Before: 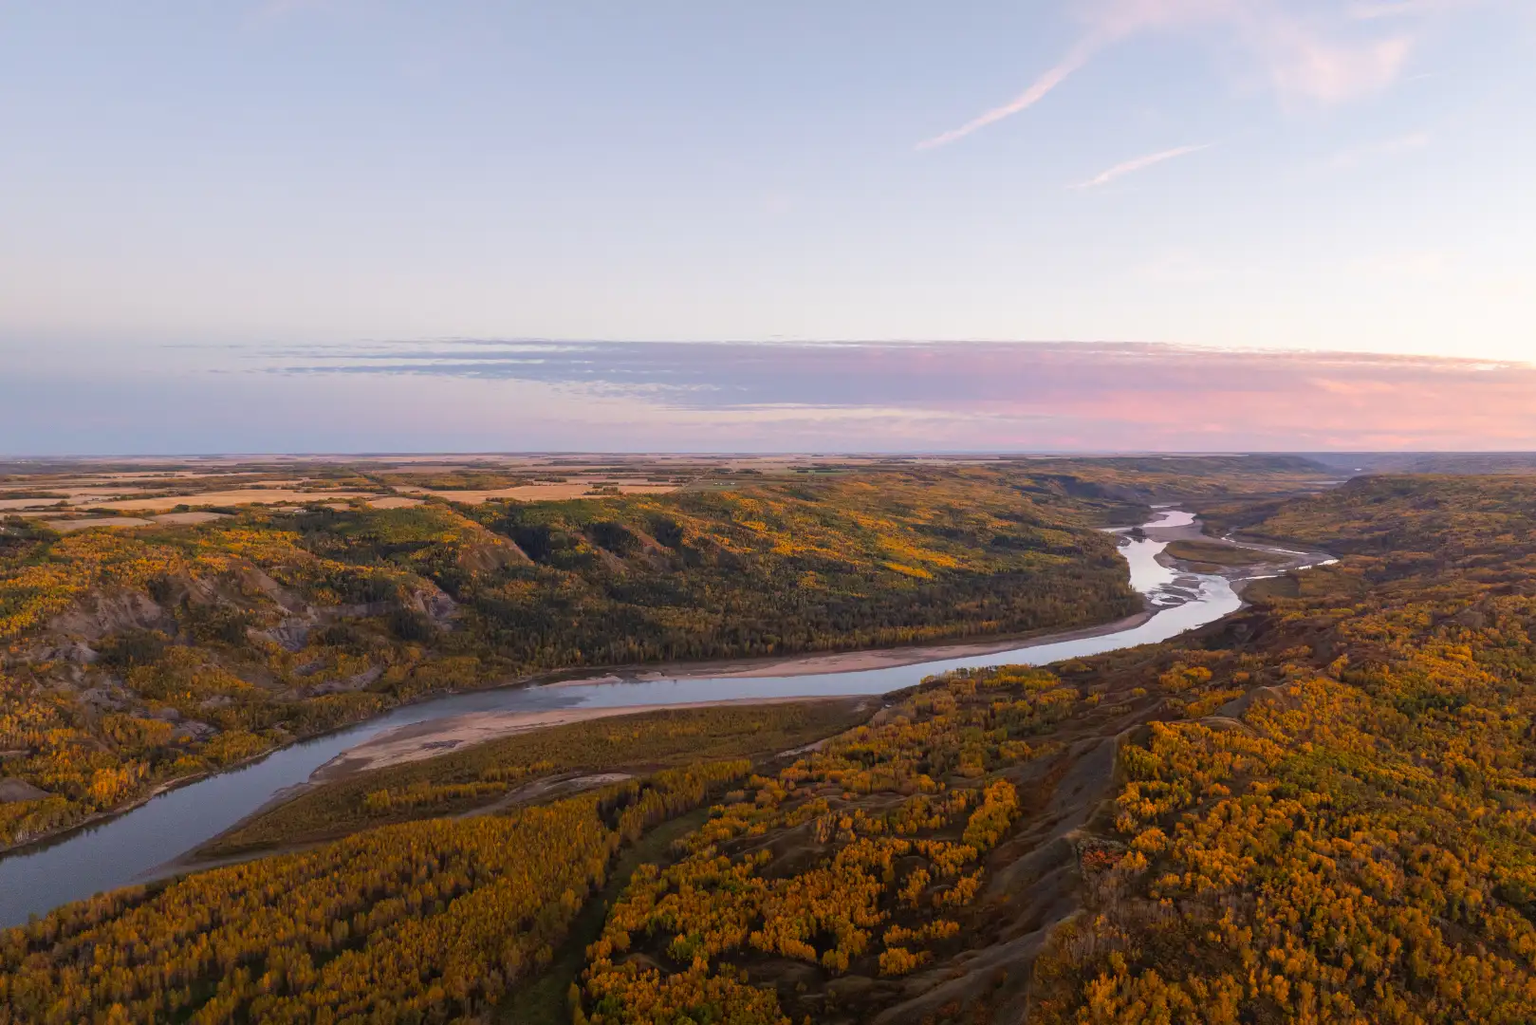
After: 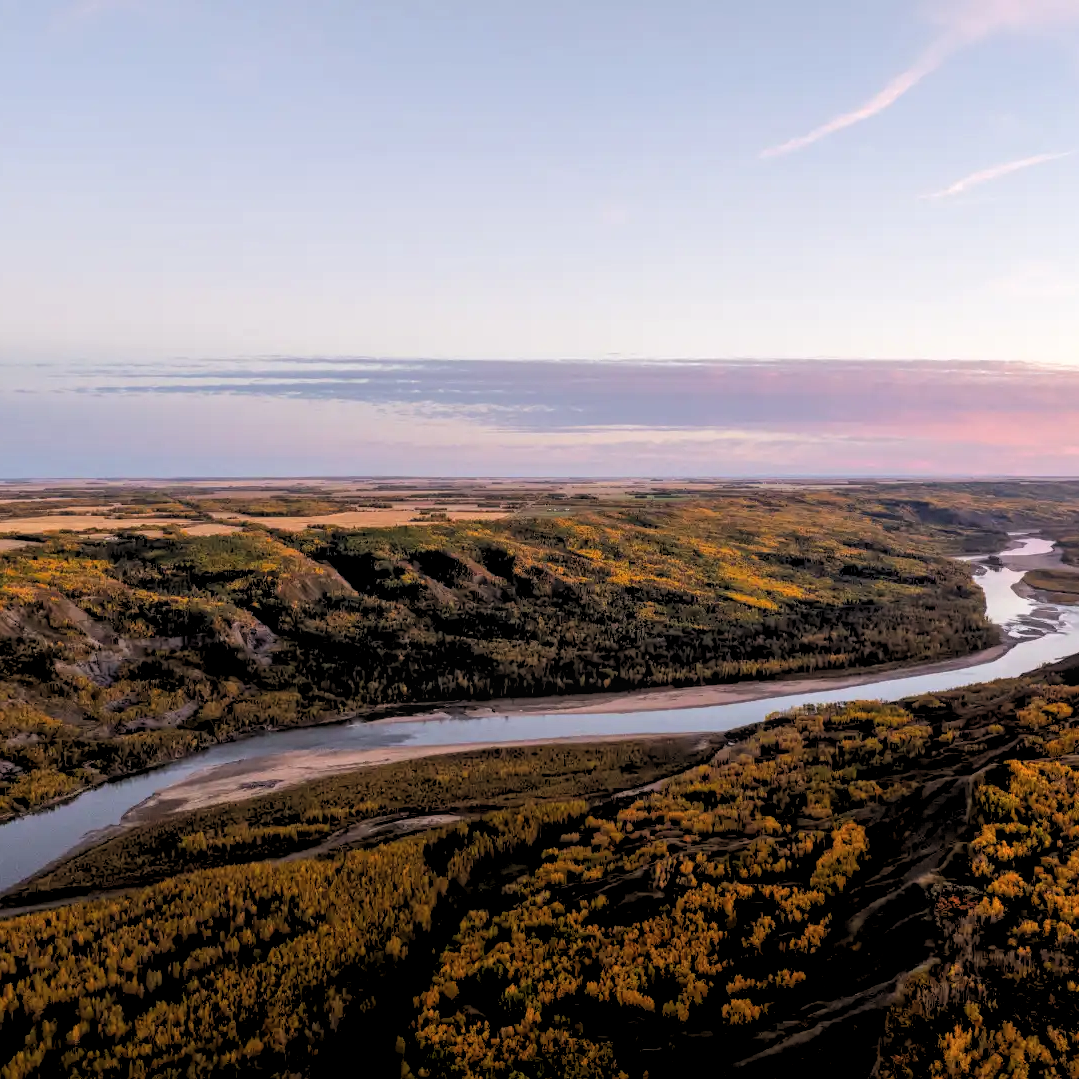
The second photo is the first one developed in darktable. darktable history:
local contrast: on, module defaults
rgb levels: levels [[0.029, 0.461, 0.922], [0, 0.5, 1], [0, 0.5, 1]]
crop and rotate: left 12.673%, right 20.66%
